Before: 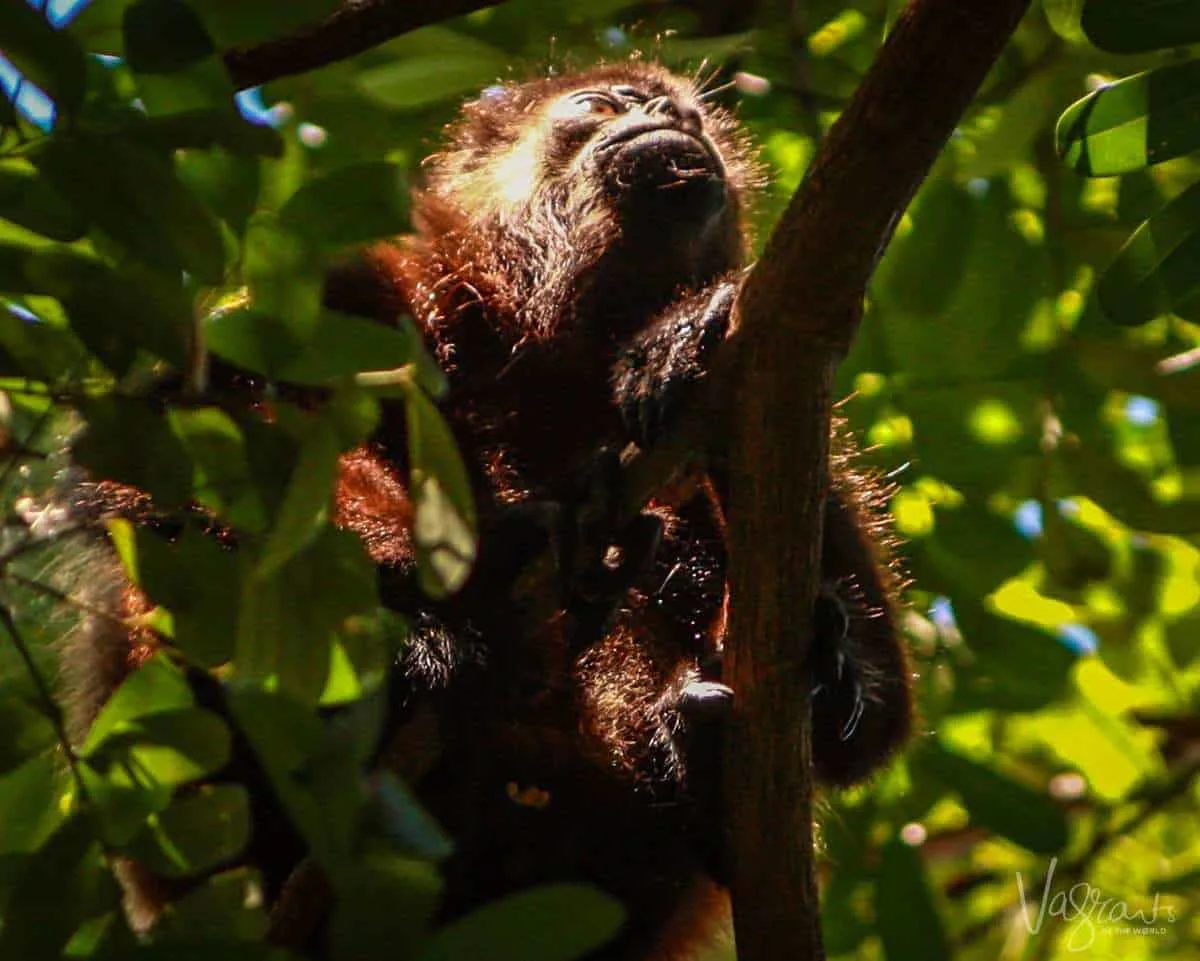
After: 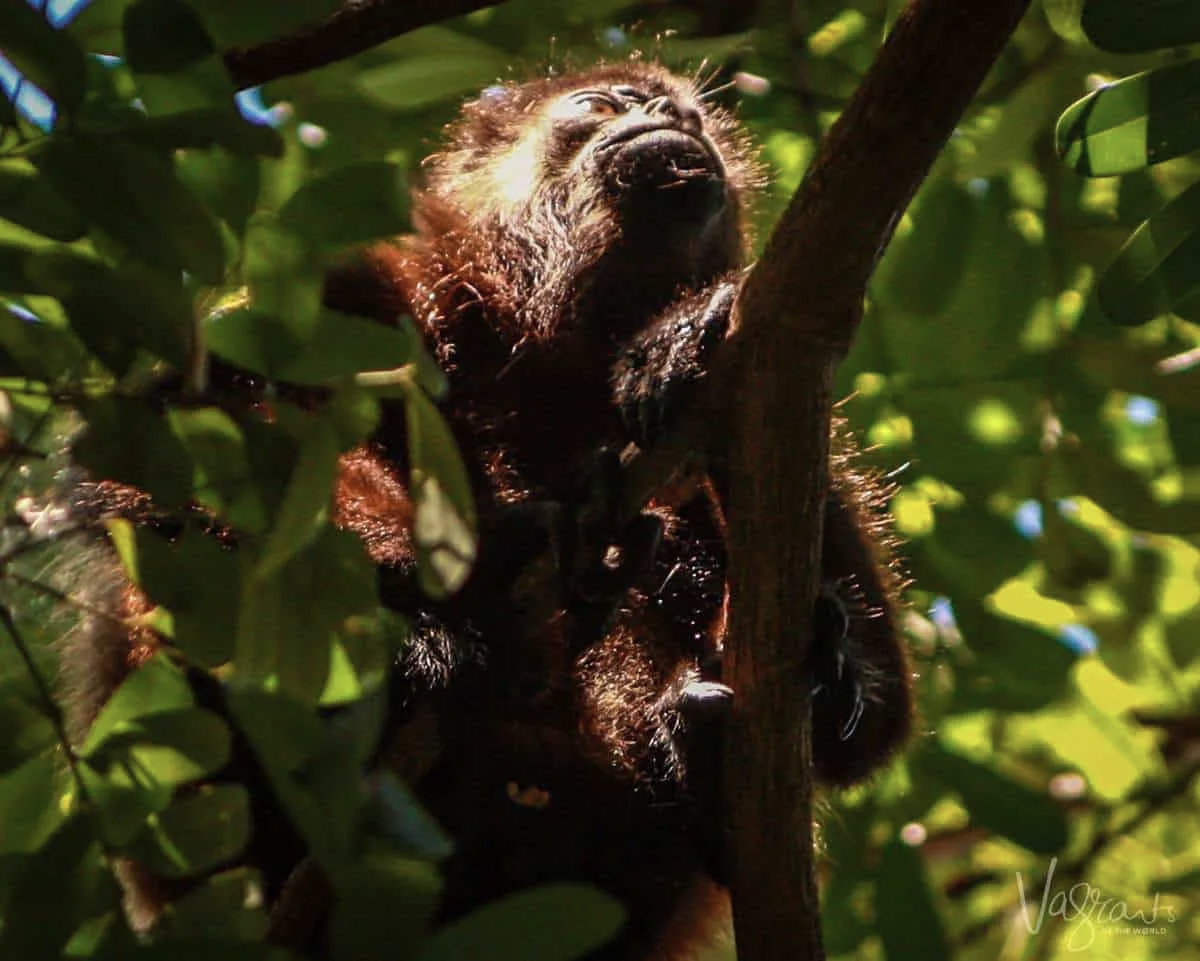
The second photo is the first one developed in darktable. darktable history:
color correction: highlights b* 0.023, saturation 0.822
